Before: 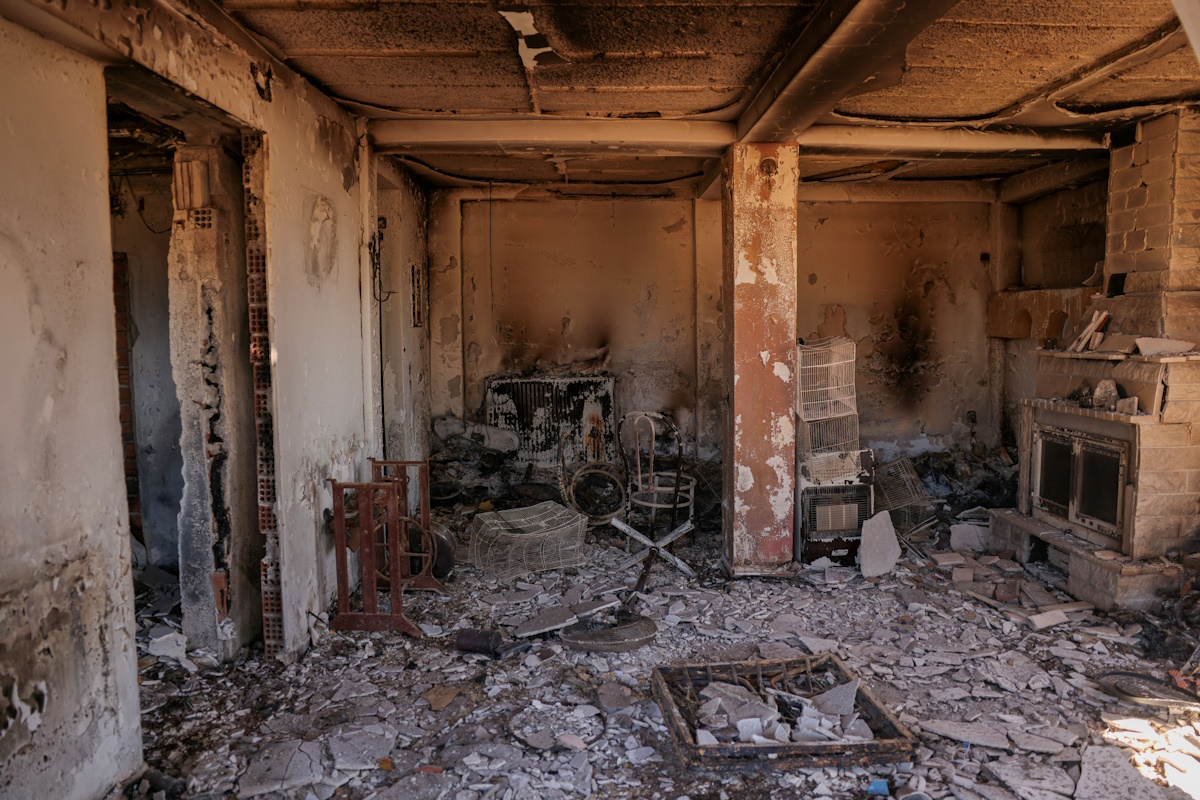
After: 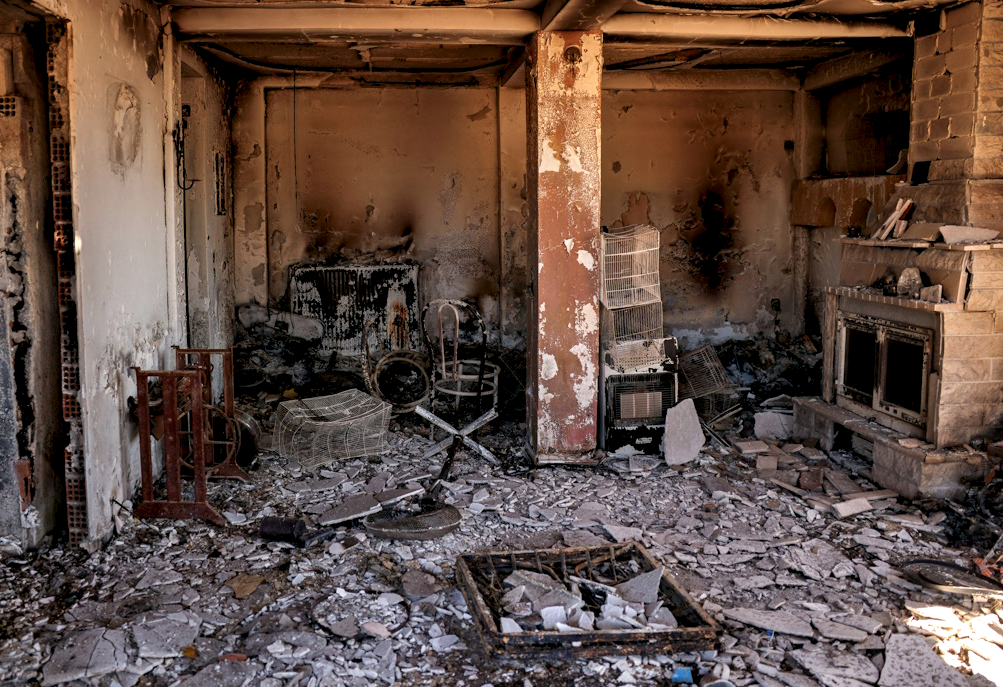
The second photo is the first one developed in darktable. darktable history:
contrast equalizer: octaves 7, y [[0.6 ×6], [0.55 ×6], [0 ×6], [0 ×6], [0 ×6]]
crop: left 16.334%, top 14.044%
